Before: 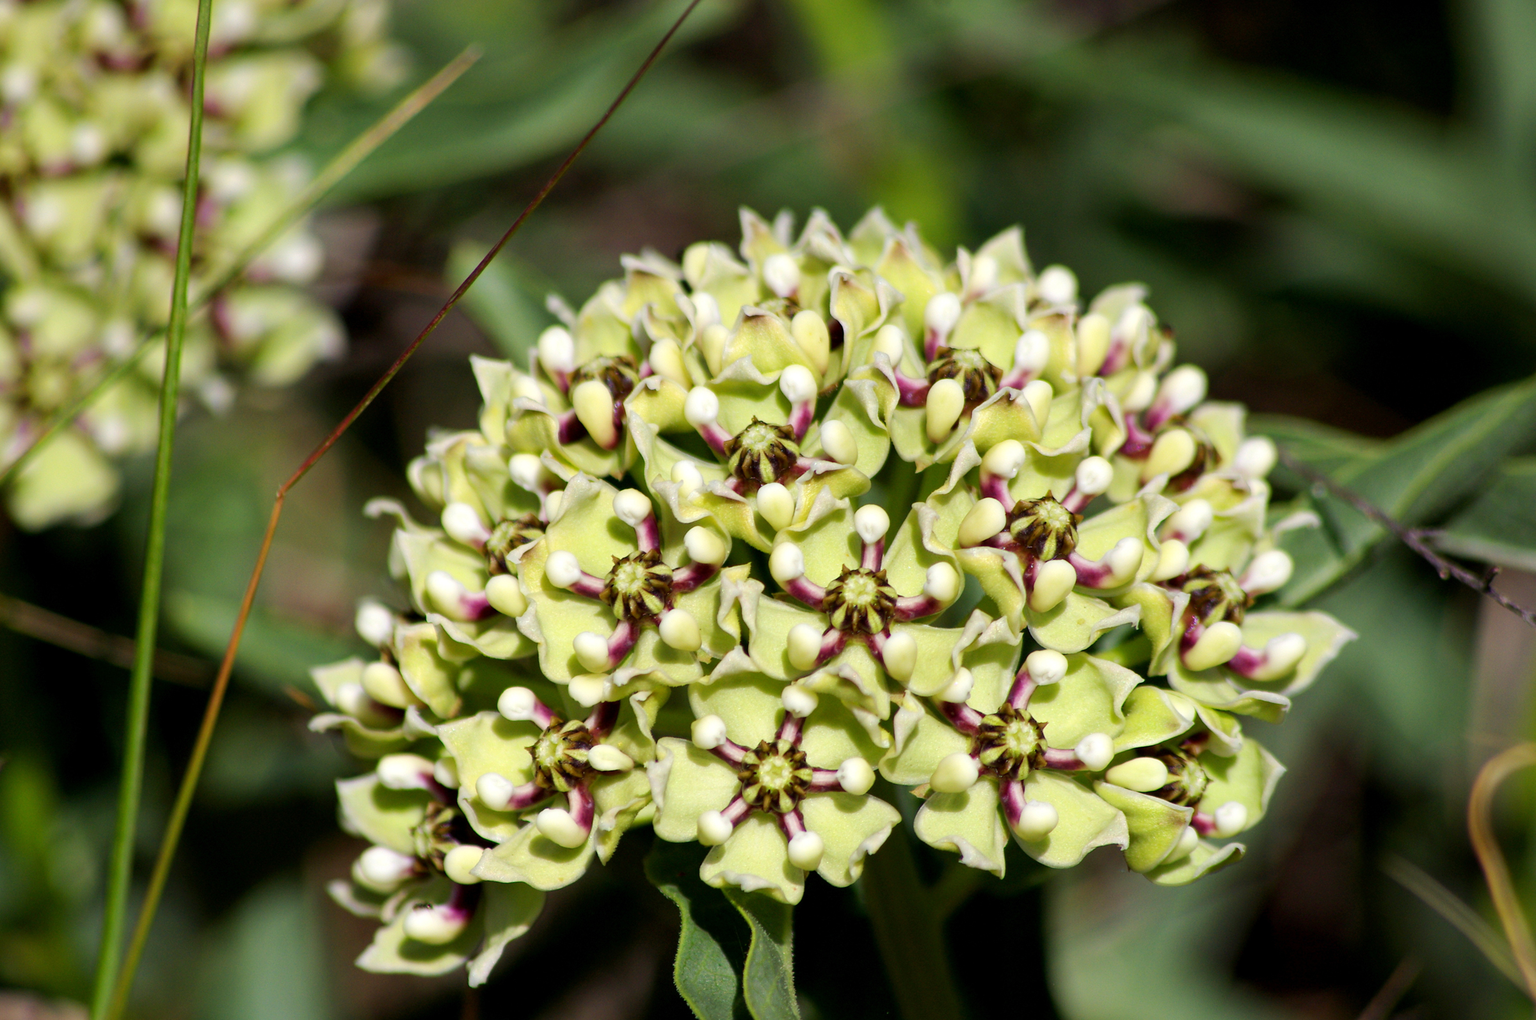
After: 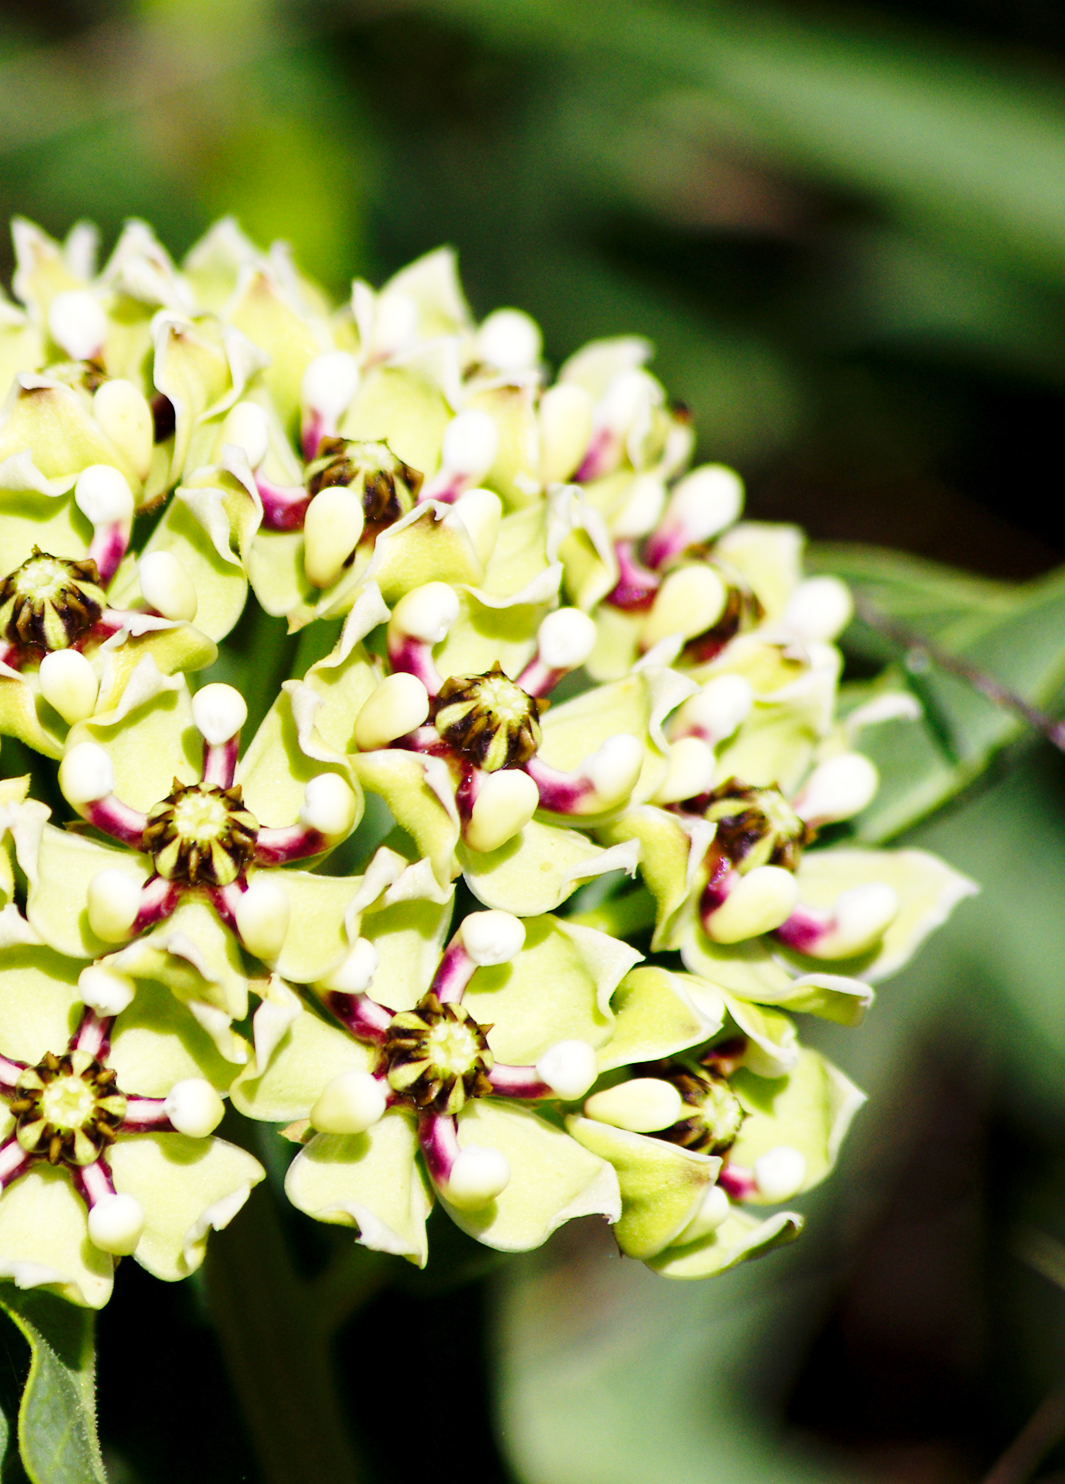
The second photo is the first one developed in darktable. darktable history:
base curve: curves: ch0 [(0, 0) (0.028, 0.03) (0.121, 0.232) (0.46, 0.748) (0.859, 0.968) (1, 1)], preserve colors none
crop: left 47.628%, top 6.643%, right 7.874%
